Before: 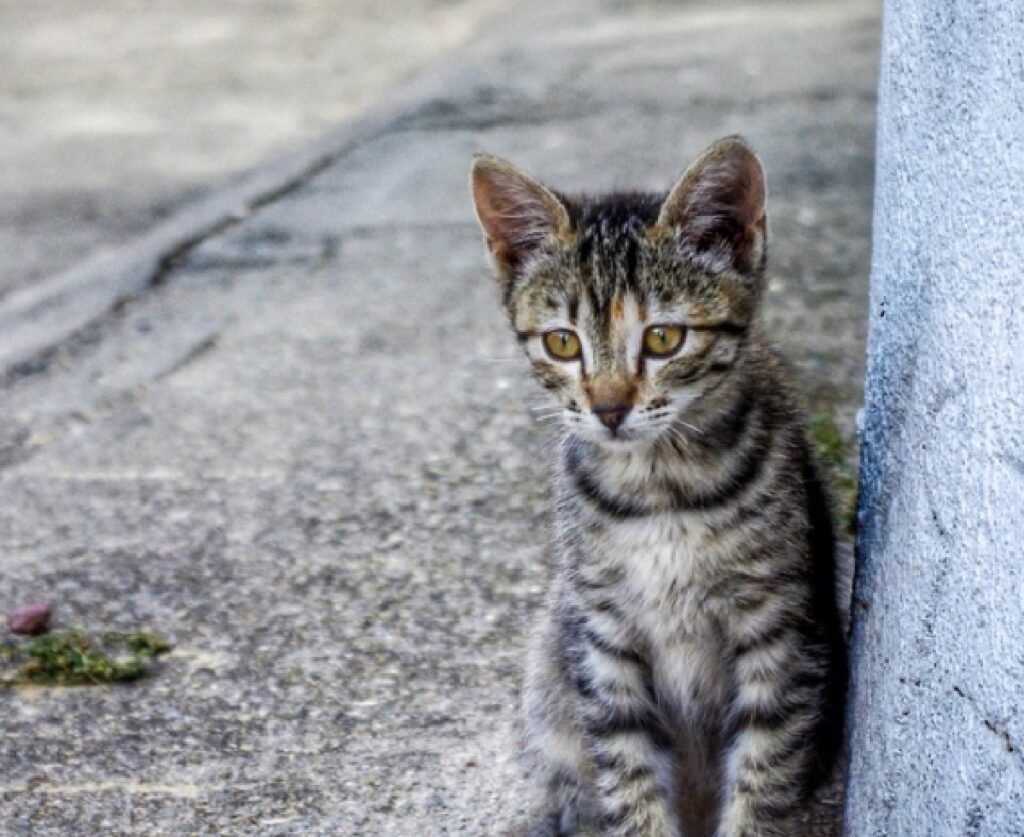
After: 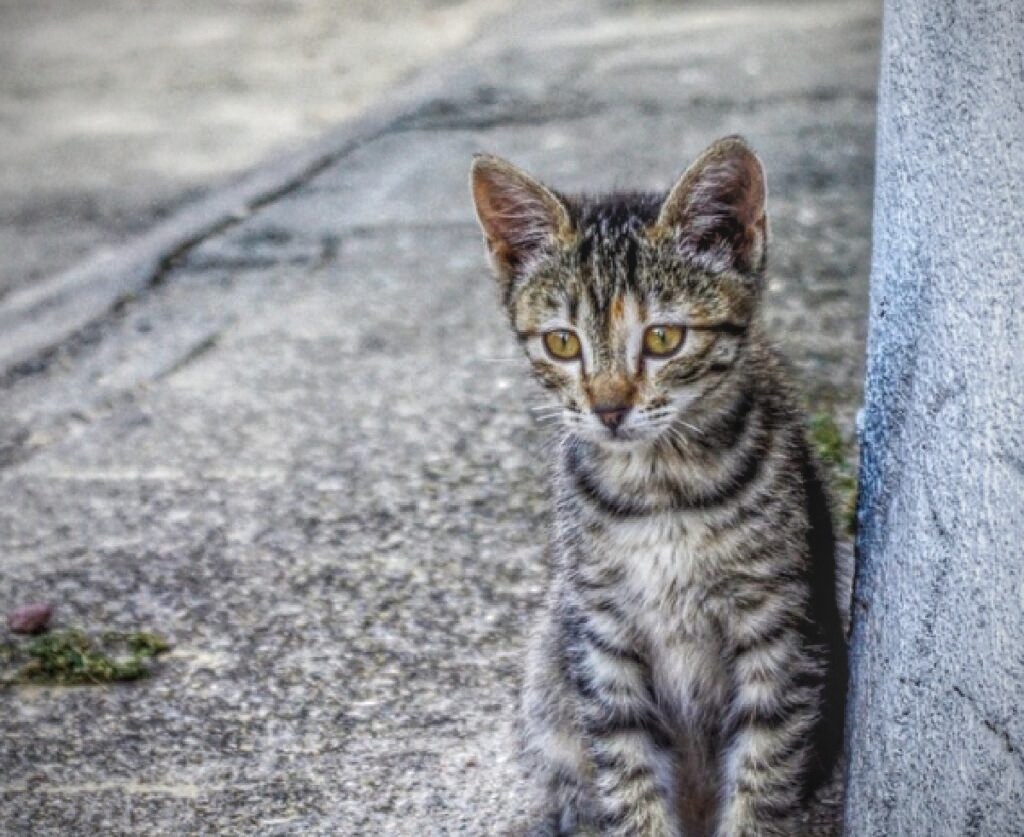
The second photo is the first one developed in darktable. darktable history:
vignetting: on, module defaults
local contrast: highlights 66%, shadows 33%, detail 166%, midtone range 0.2
